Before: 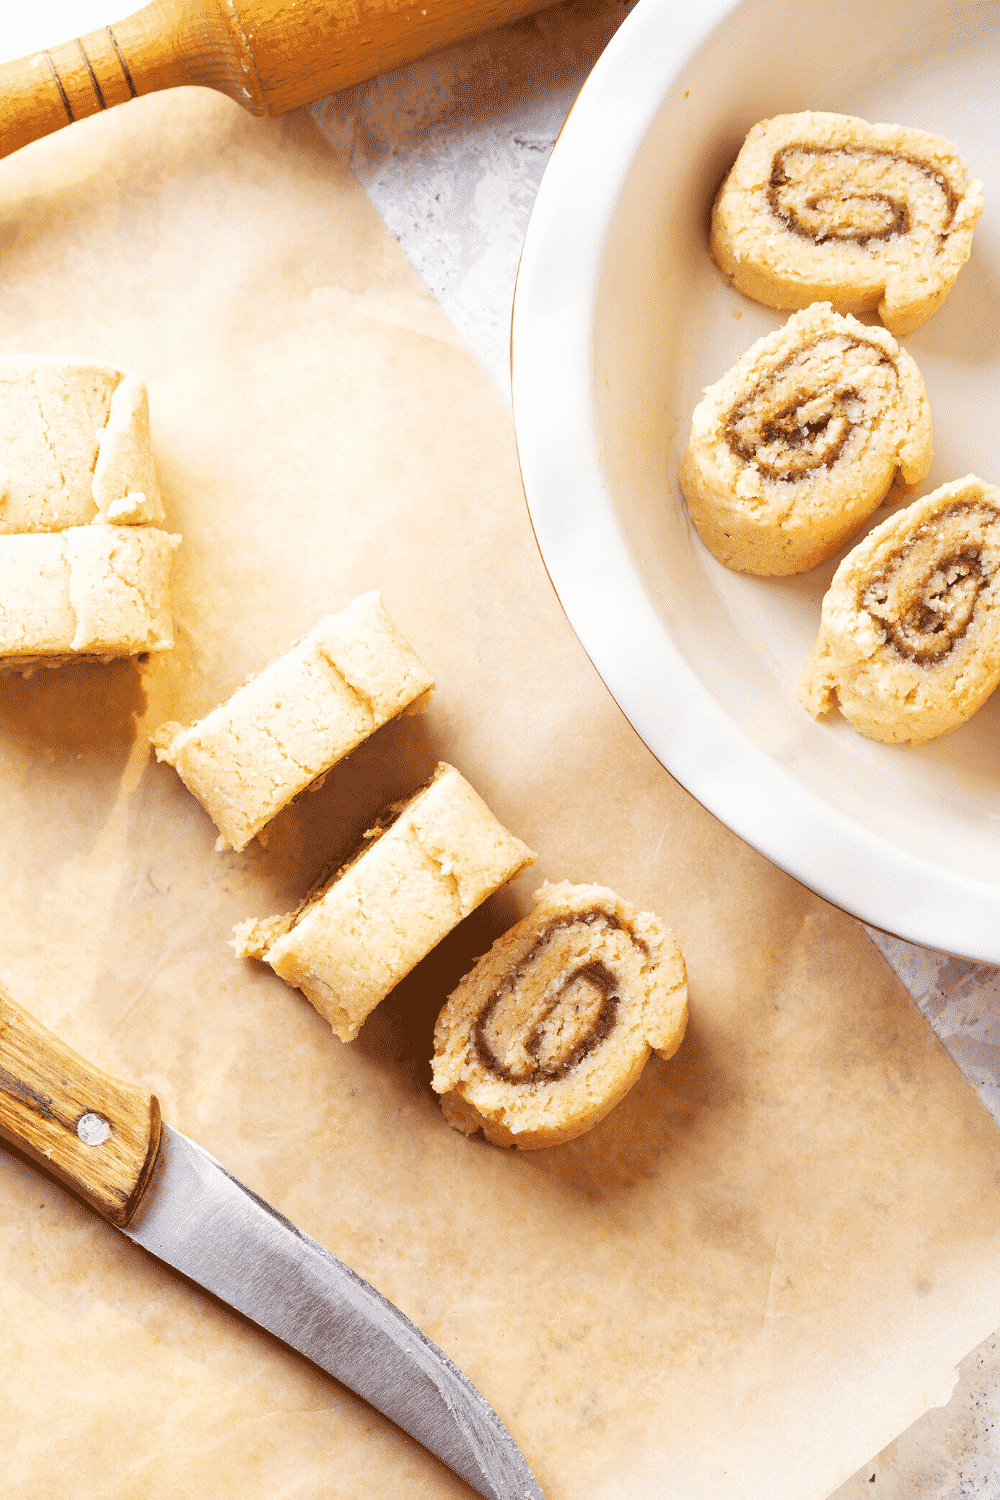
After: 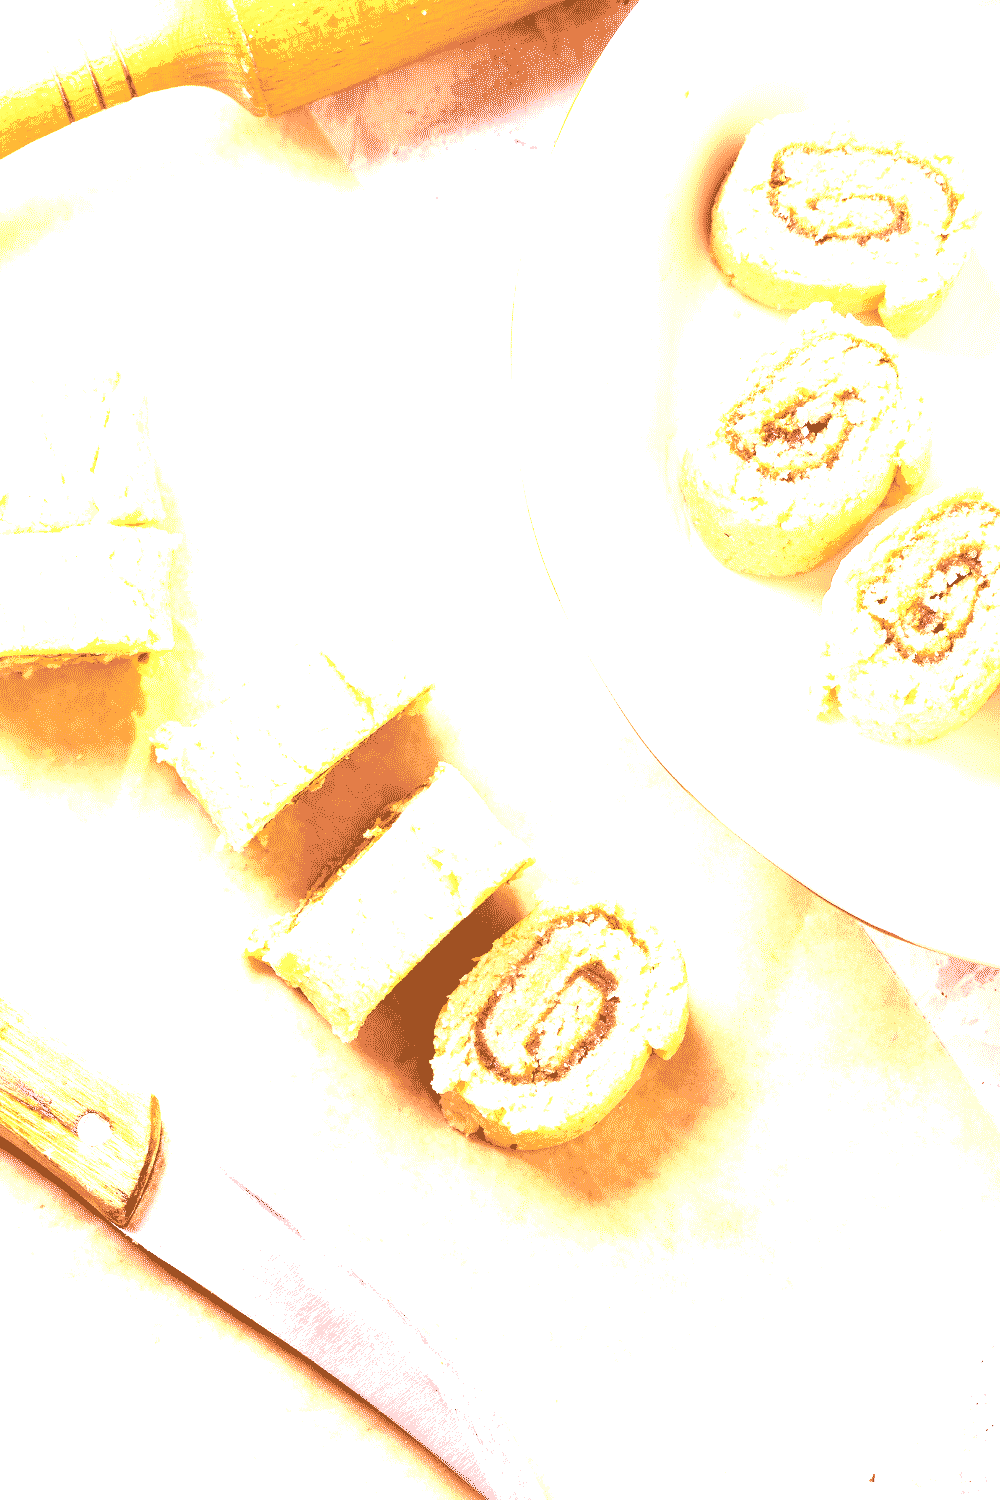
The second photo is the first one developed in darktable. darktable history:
exposure: black level correction 0, exposure 2.087 EV, compensate highlight preservation false
